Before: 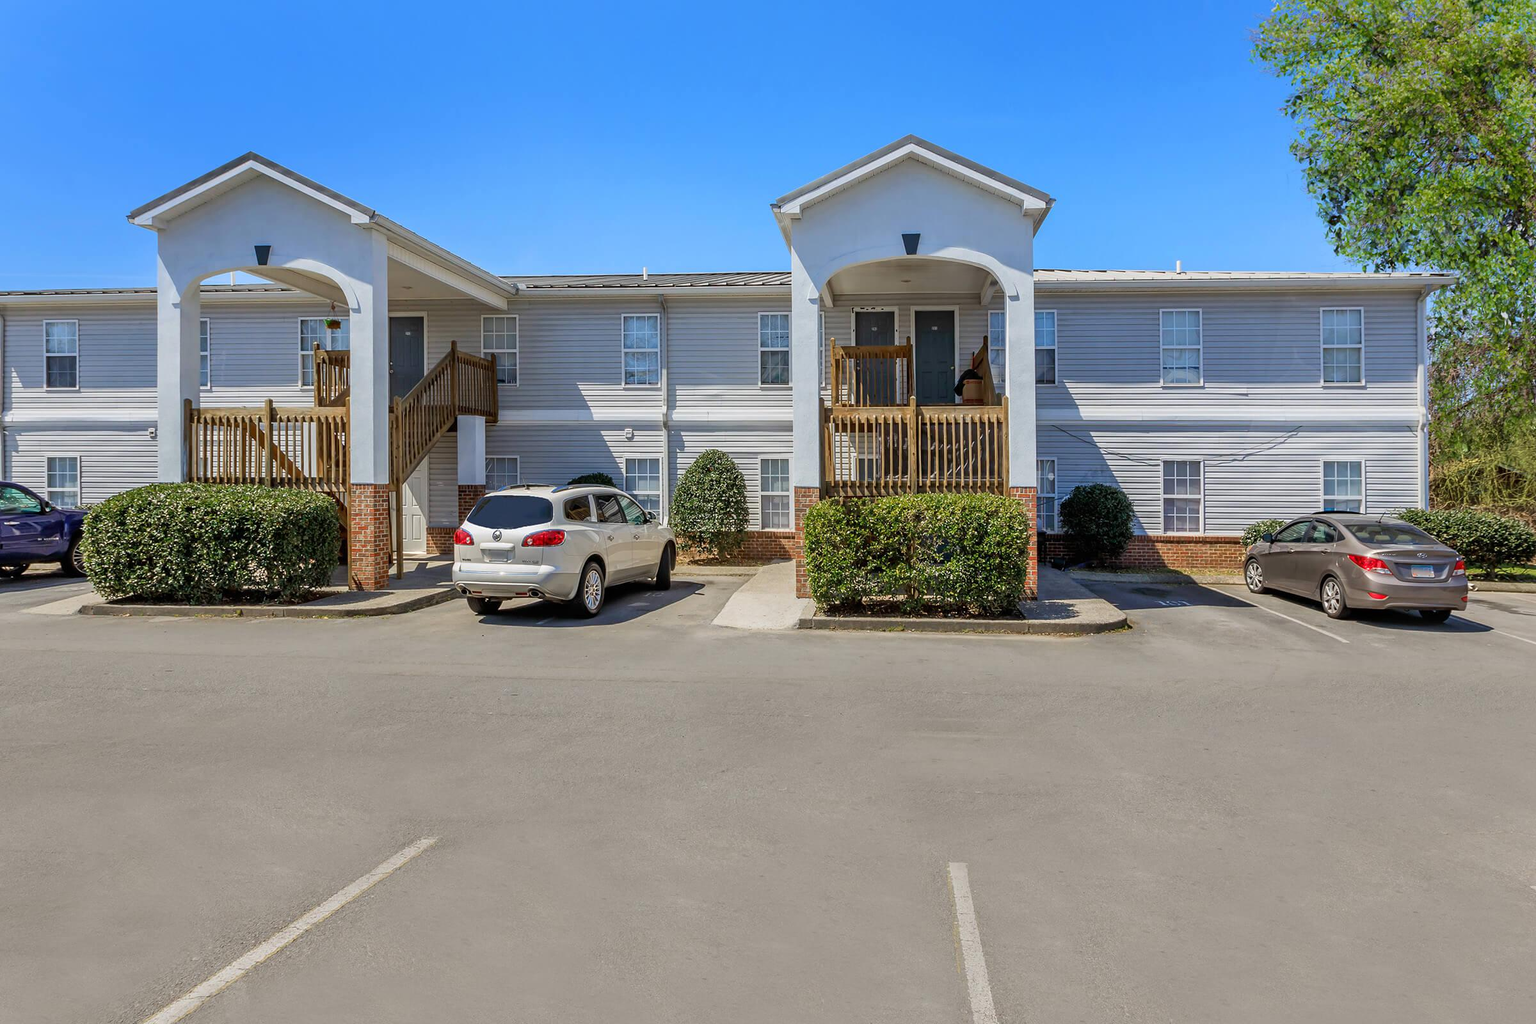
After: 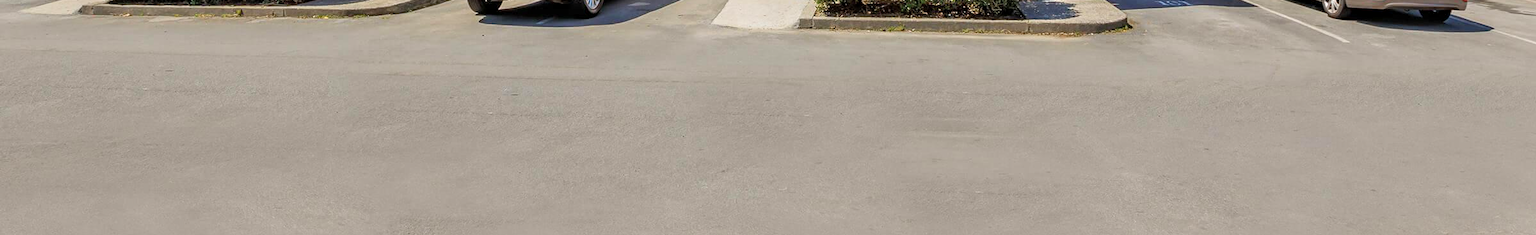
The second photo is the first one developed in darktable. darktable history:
local contrast: highlights 104%, shadows 98%, detail 120%, midtone range 0.2
contrast equalizer: octaves 7, y [[0.5, 0.502, 0.506, 0.511, 0.52, 0.537], [0.5 ×6], [0.505, 0.509, 0.518, 0.534, 0.553, 0.561], [0 ×6], [0 ×6]], mix 0.296
contrast brightness saturation: brightness 0.093, saturation 0.193
crop and rotate: top 58.698%, bottom 18.272%
